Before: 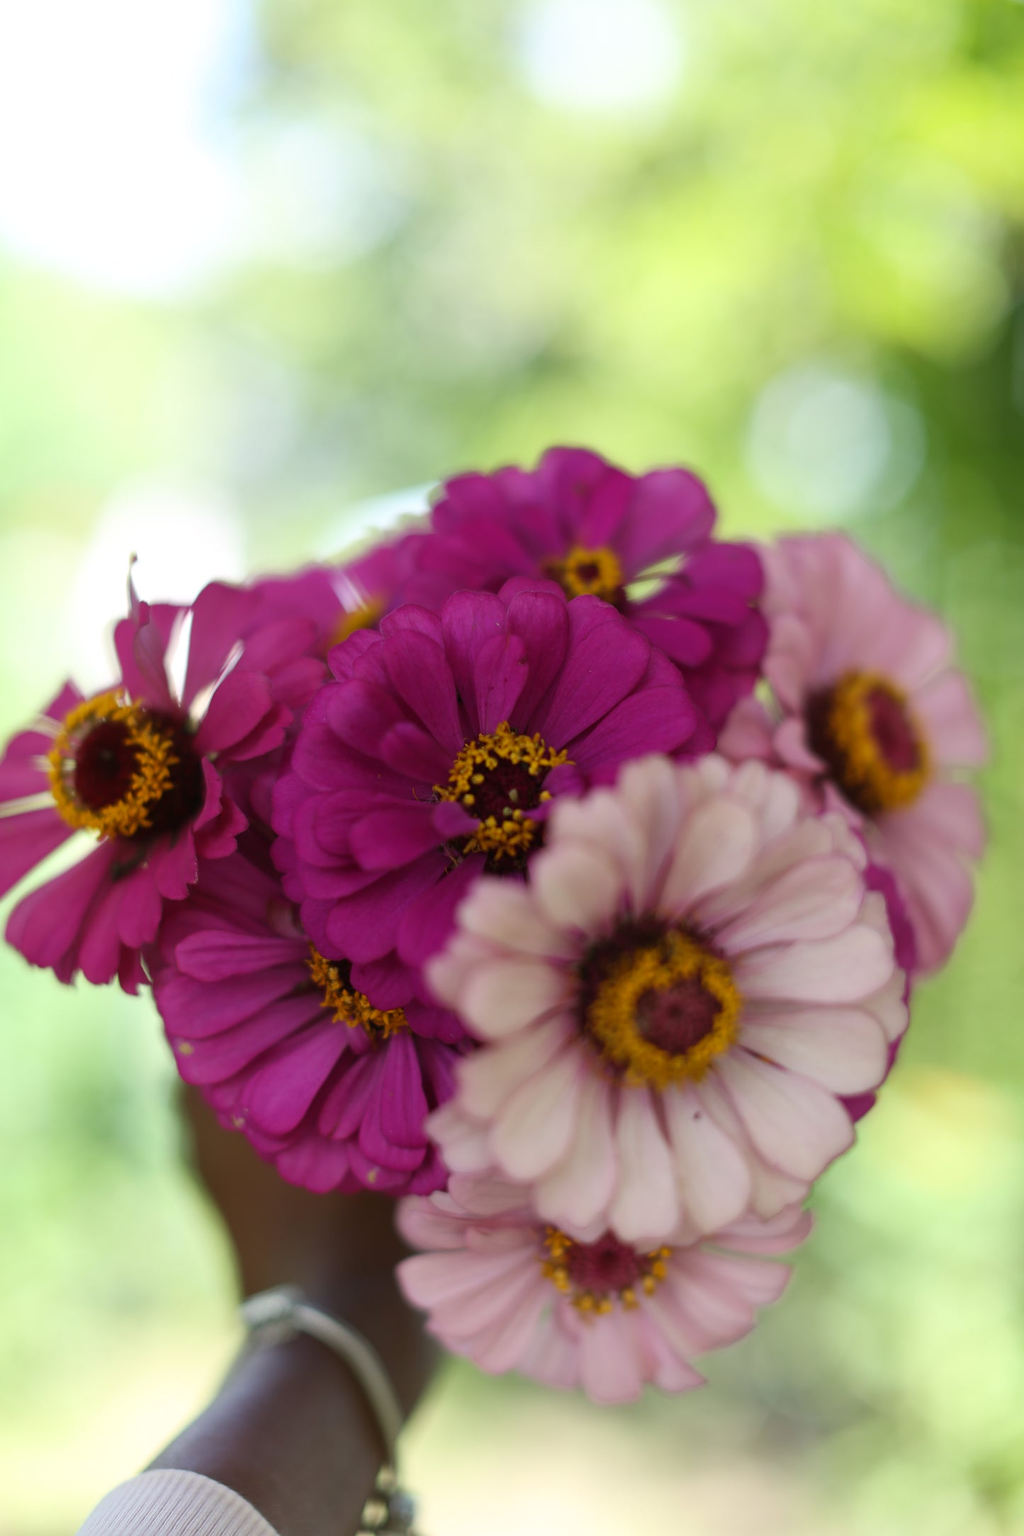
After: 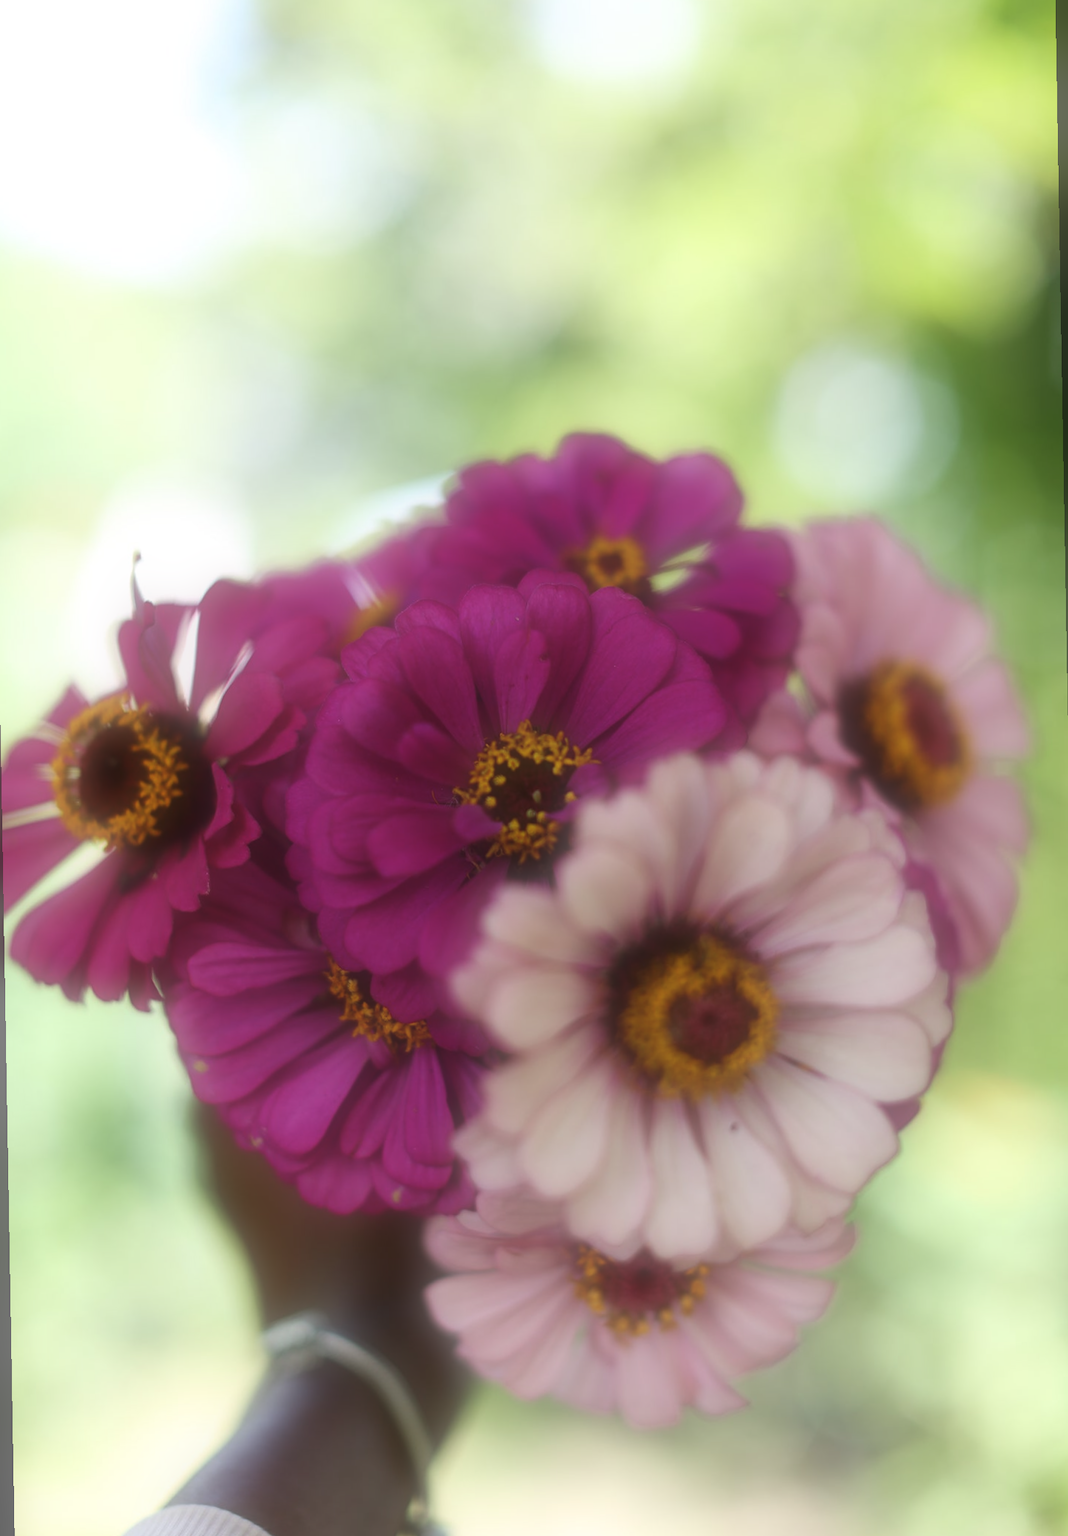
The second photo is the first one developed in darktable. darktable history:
rotate and perspective: rotation -1°, crop left 0.011, crop right 0.989, crop top 0.025, crop bottom 0.975
soften: size 60.24%, saturation 65.46%, brightness 0.506 EV, mix 25.7%
